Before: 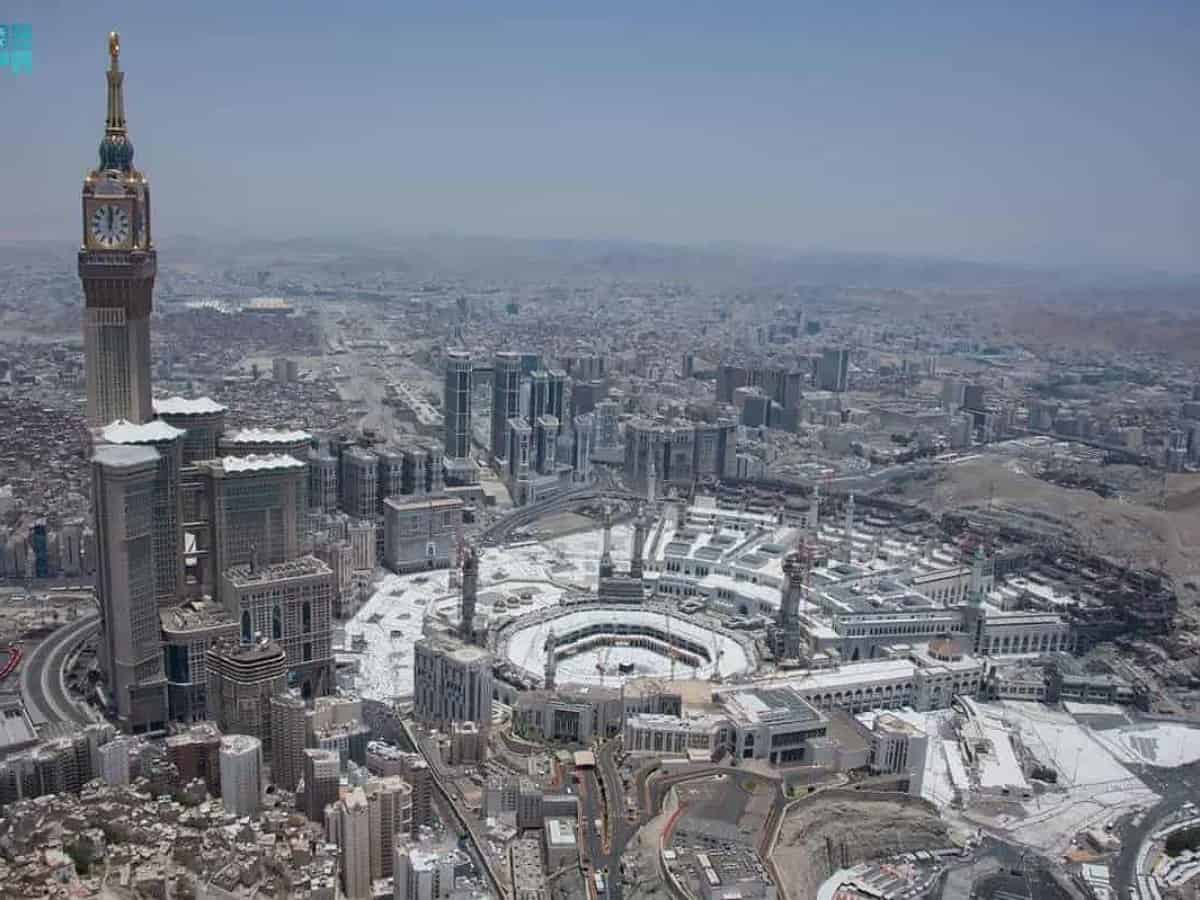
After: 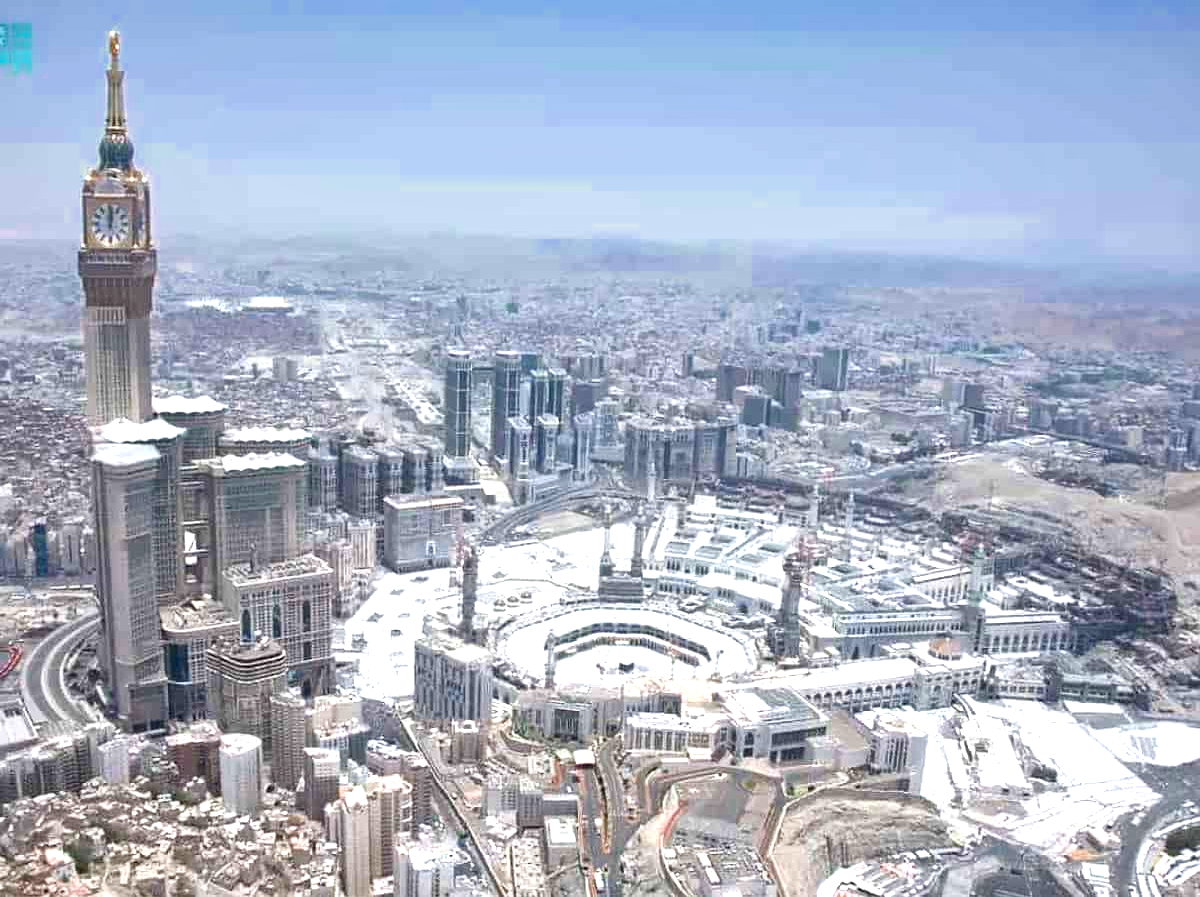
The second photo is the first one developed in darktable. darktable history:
crop: top 0.141%, bottom 0.148%
exposure: black level correction 0, exposure 1.676 EV, compensate exposure bias true, compensate highlight preservation false
tone curve: curves: ch0 [(0, 0) (0.003, 0.003) (0.011, 0.011) (0.025, 0.025) (0.044, 0.045) (0.069, 0.07) (0.1, 0.1) (0.136, 0.137) (0.177, 0.179) (0.224, 0.226) (0.277, 0.279) (0.335, 0.338) (0.399, 0.402) (0.468, 0.472) (0.543, 0.547) (0.623, 0.628) (0.709, 0.715) (0.801, 0.807) (0.898, 0.902) (1, 1)], color space Lab, independent channels, preserve colors none
color balance rgb: perceptual saturation grading › global saturation 31.172%, contrast -9.403%
local contrast: mode bilateral grid, contrast 20, coarseness 50, detail 132%, midtone range 0.2
color zones: curves: ch0 [(0, 0.5) (0.125, 0.4) (0.25, 0.5) (0.375, 0.4) (0.5, 0.4) (0.625, 0.35) (0.75, 0.35) (0.875, 0.5)]; ch1 [(0, 0.35) (0.125, 0.45) (0.25, 0.35) (0.375, 0.35) (0.5, 0.35) (0.625, 0.35) (0.75, 0.45) (0.875, 0.35)]; ch2 [(0, 0.6) (0.125, 0.5) (0.25, 0.5) (0.375, 0.6) (0.5, 0.6) (0.625, 0.5) (0.75, 0.5) (0.875, 0.5)]
